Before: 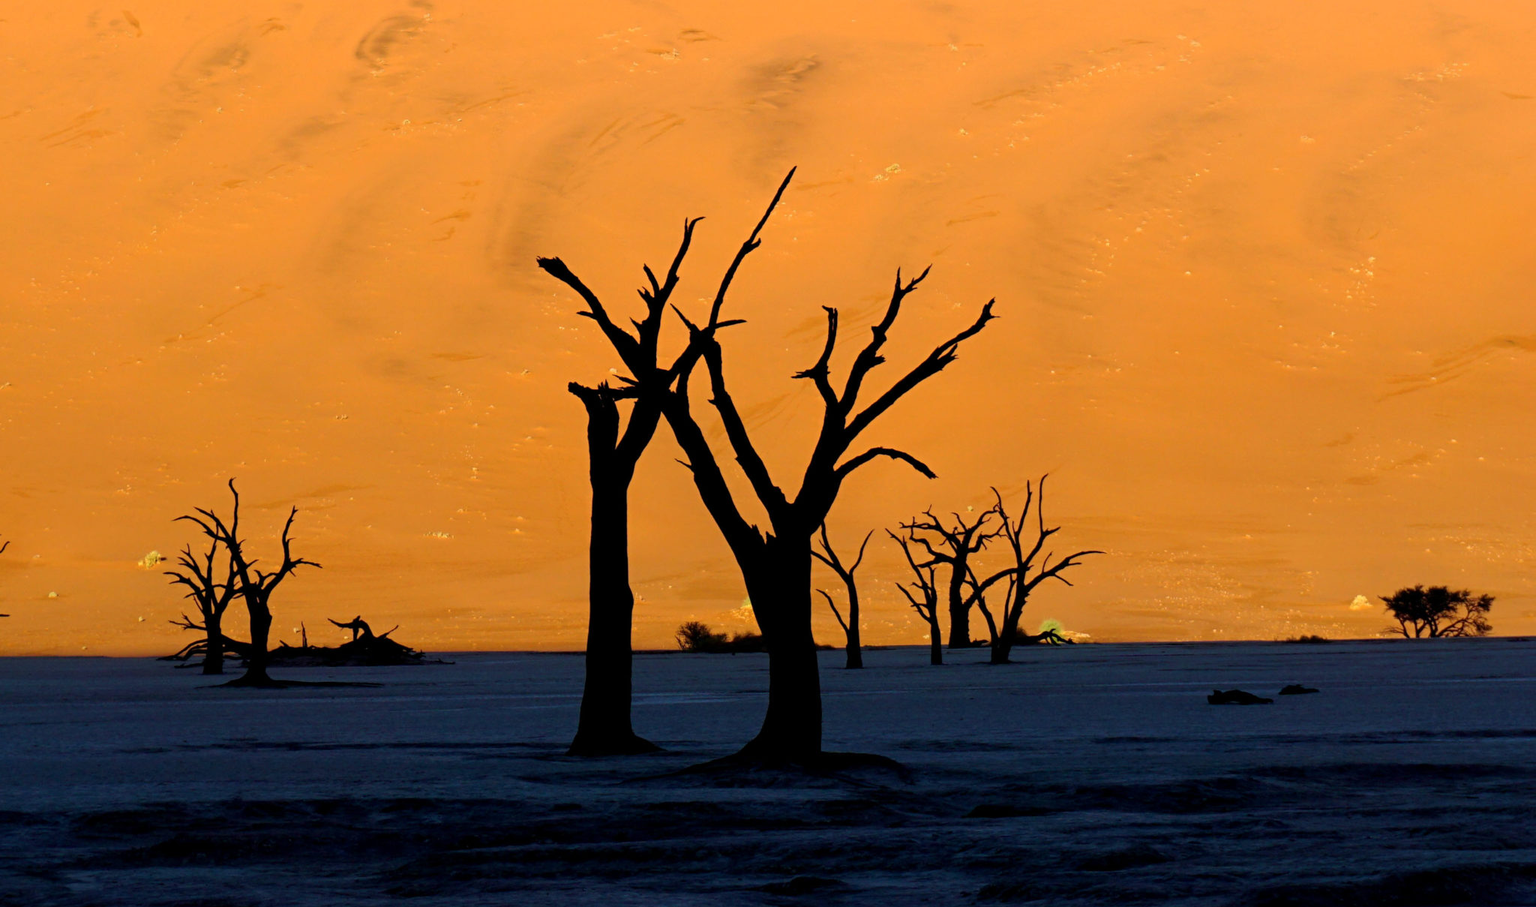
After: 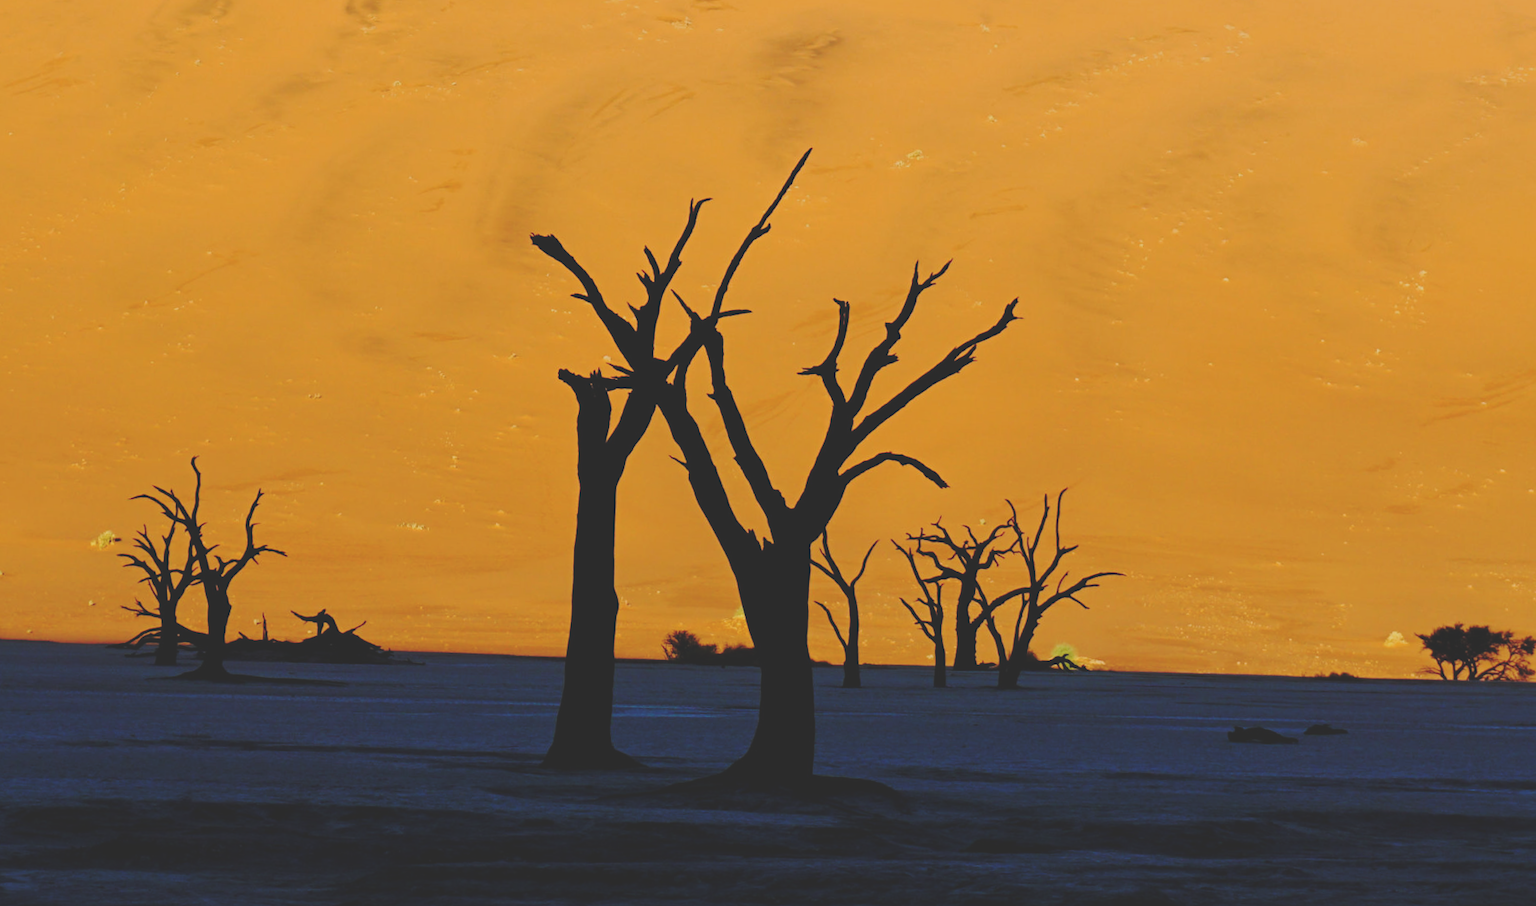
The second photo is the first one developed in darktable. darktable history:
tone equalizer: -8 EV 0.25 EV, -7 EV 0.417 EV, -6 EV 0.417 EV, -5 EV 0.25 EV, -3 EV -0.25 EV, -2 EV -0.417 EV, -1 EV -0.417 EV, +0 EV -0.25 EV, edges refinement/feathering 500, mask exposure compensation -1.57 EV, preserve details guided filter
contrast brightness saturation: contrast 0.01, saturation -0.05
base curve: curves: ch0 [(0, 0.024) (0.055, 0.065) (0.121, 0.166) (0.236, 0.319) (0.693, 0.726) (1, 1)], preserve colors none
crop and rotate: angle -2.38°
